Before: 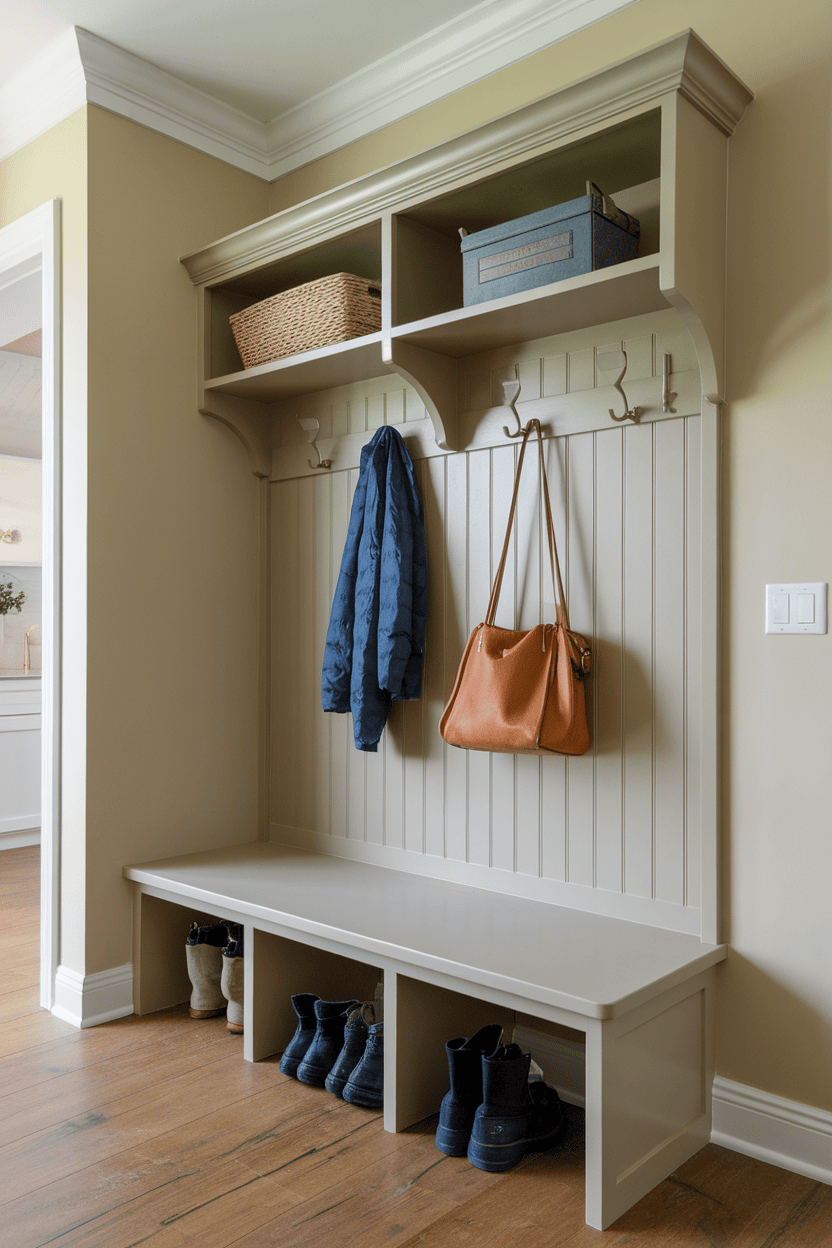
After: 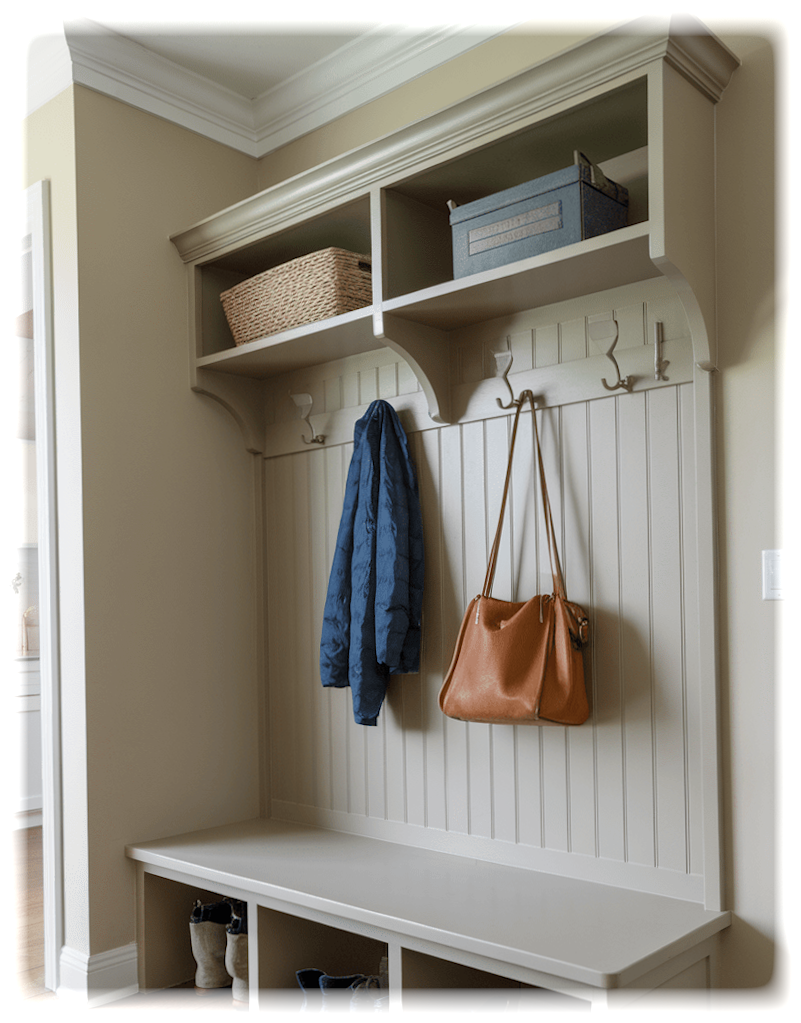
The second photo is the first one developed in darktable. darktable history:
crop and rotate: angle 0.2°, left 0.275%, right 3.127%, bottom 14.18%
rotate and perspective: rotation -1°, crop left 0.011, crop right 0.989, crop top 0.025, crop bottom 0.975
vignetting: fall-off start 93%, fall-off radius 5%, brightness 1, saturation -0.49, automatic ratio true, width/height ratio 1.332, shape 0.04, unbound false
color zones: curves: ch0 [(0, 0.5) (0.125, 0.4) (0.25, 0.5) (0.375, 0.4) (0.5, 0.4) (0.625, 0.35) (0.75, 0.35) (0.875, 0.5)]; ch1 [(0, 0.35) (0.125, 0.45) (0.25, 0.35) (0.375, 0.35) (0.5, 0.35) (0.625, 0.35) (0.75, 0.45) (0.875, 0.35)]; ch2 [(0, 0.6) (0.125, 0.5) (0.25, 0.5) (0.375, 0.6) (0.5, 0.6) (0.625, 0.5) (0.75, 0.5) (0.875, 0.5)]
